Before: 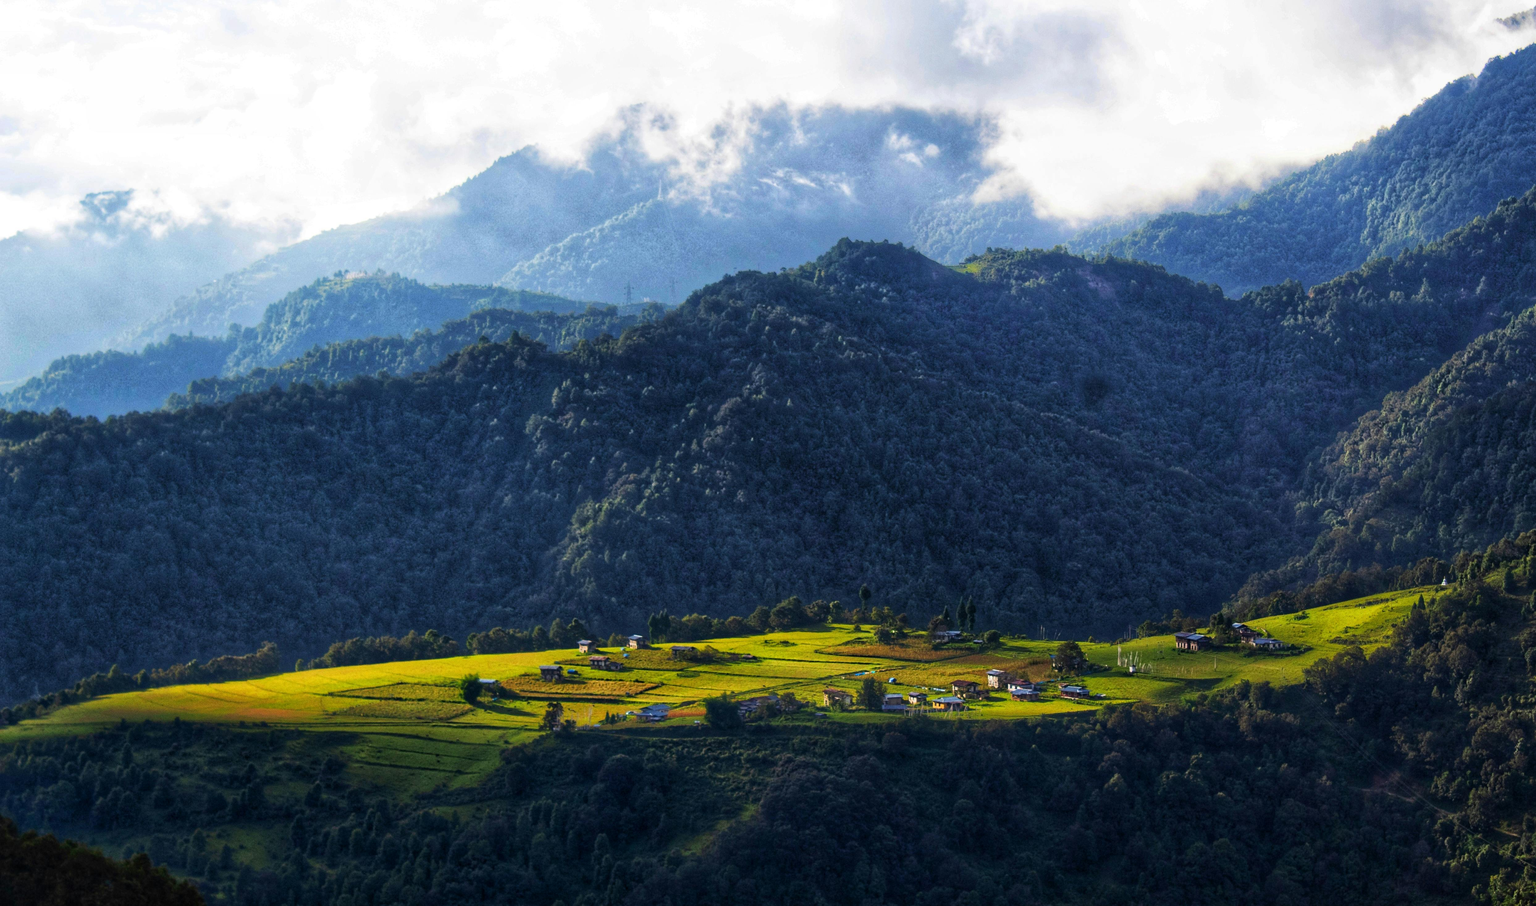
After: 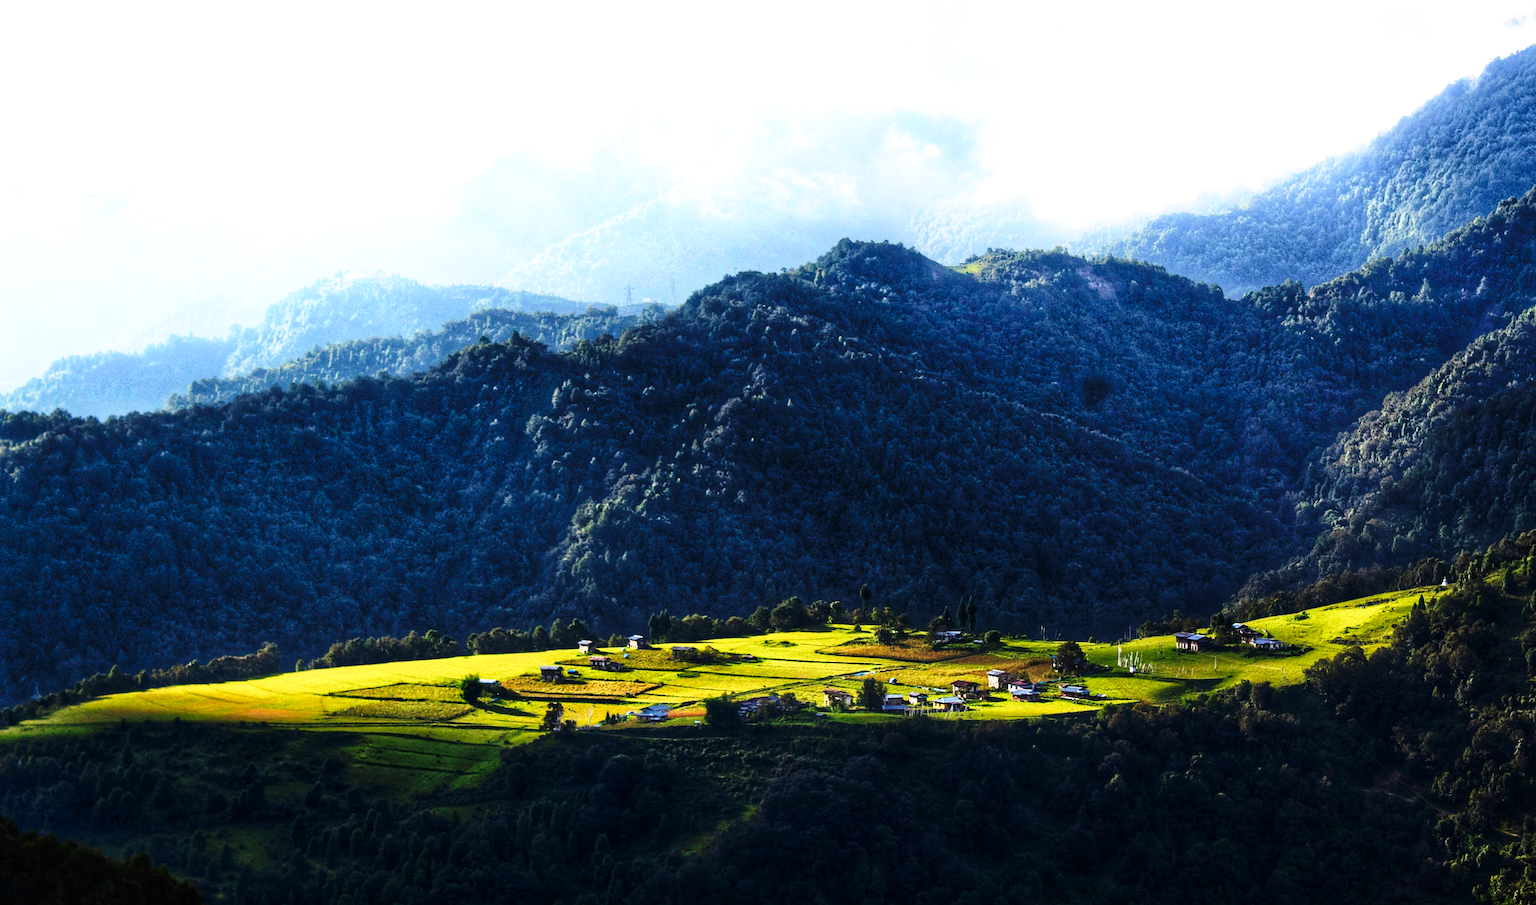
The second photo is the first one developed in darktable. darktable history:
shadows and highlights: shadows -25.96, highlights 48.05, soften with gaussian
tone equalizer: -8 EV -0.768 EV, -7 EV -0.703 EV, -6 EV -0.58 EV, -5 EV -0.421 EV, -3 EV 0.38 EV, -2 EV 0.6 EV, -1 EV 0.69 EV, +0 EV 0.738 EV, edges refinement/feathering 500, mask exposure compensation -1.57 EV, preserve details no
base curve: curves: ch0 [(0, 0) (0.028, 0.03) (0.121, 0.232) (0.46, 0.748) (0.859, 0.968) (1, 1)], preserve colors none
